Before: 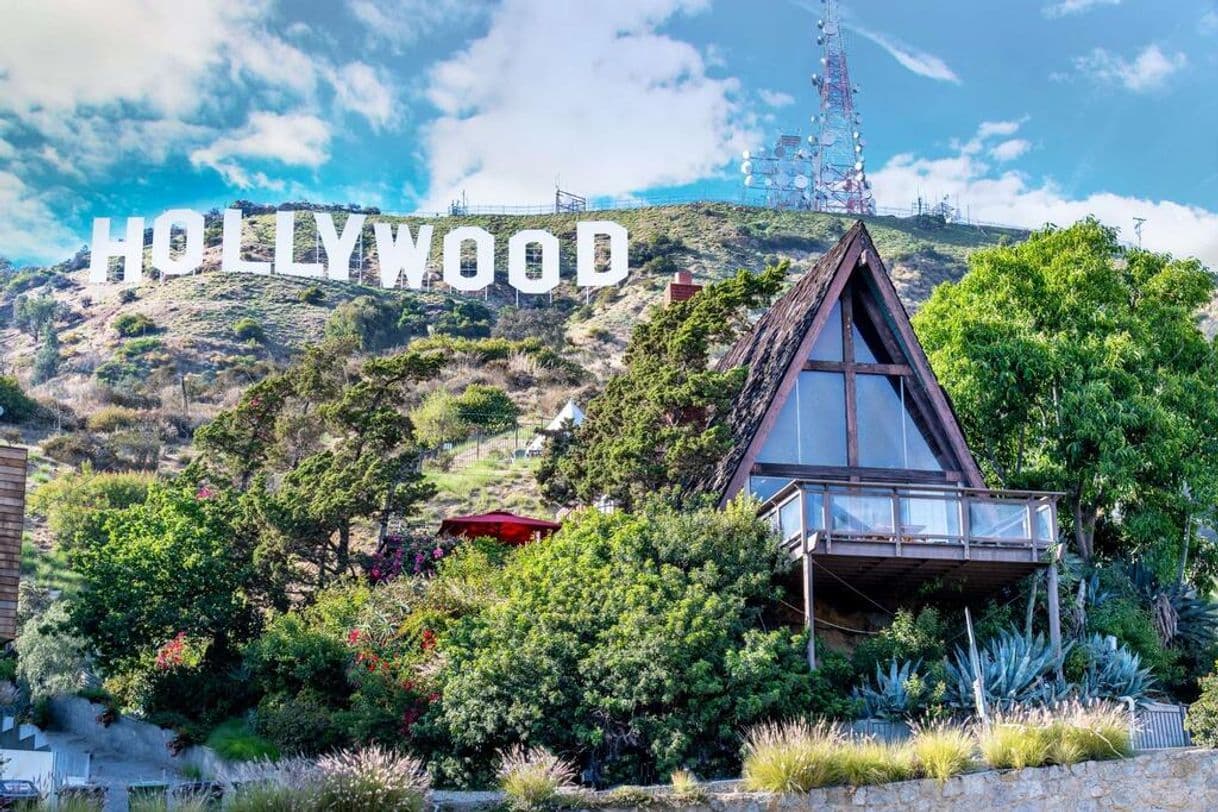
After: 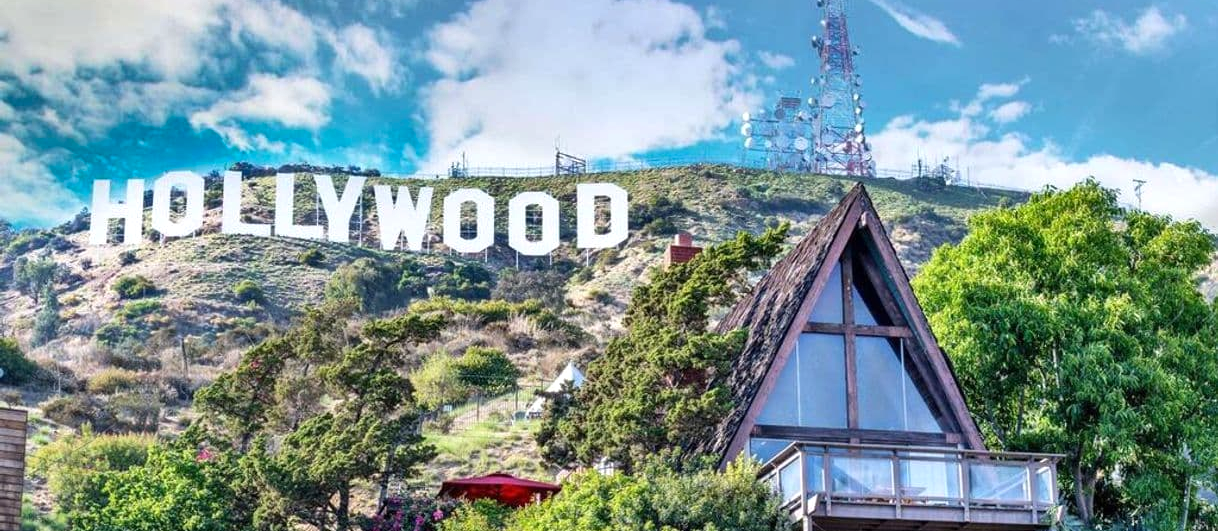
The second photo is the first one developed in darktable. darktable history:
shadows and highlights: white point adjustment 0.027, soften with gaussian
crop and rotate: top 4.775%, bottom 29.812%
exposure: exposure 0.129 EV, compensate highlight preservation false
